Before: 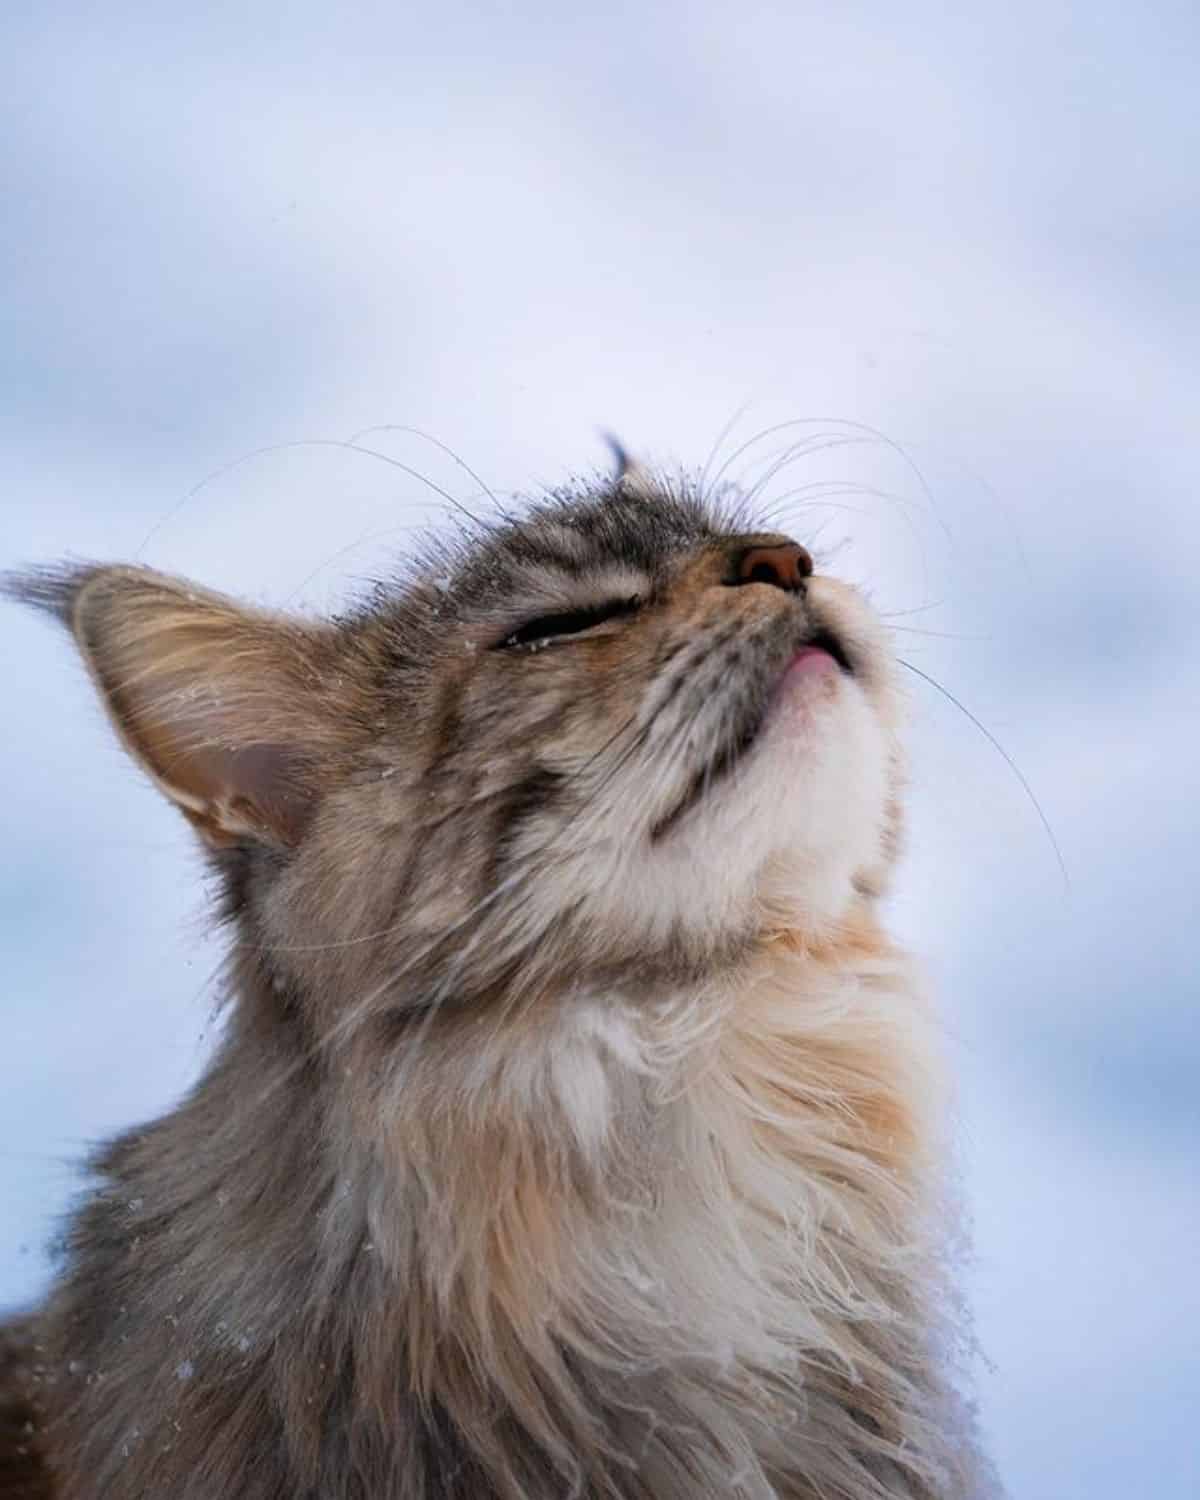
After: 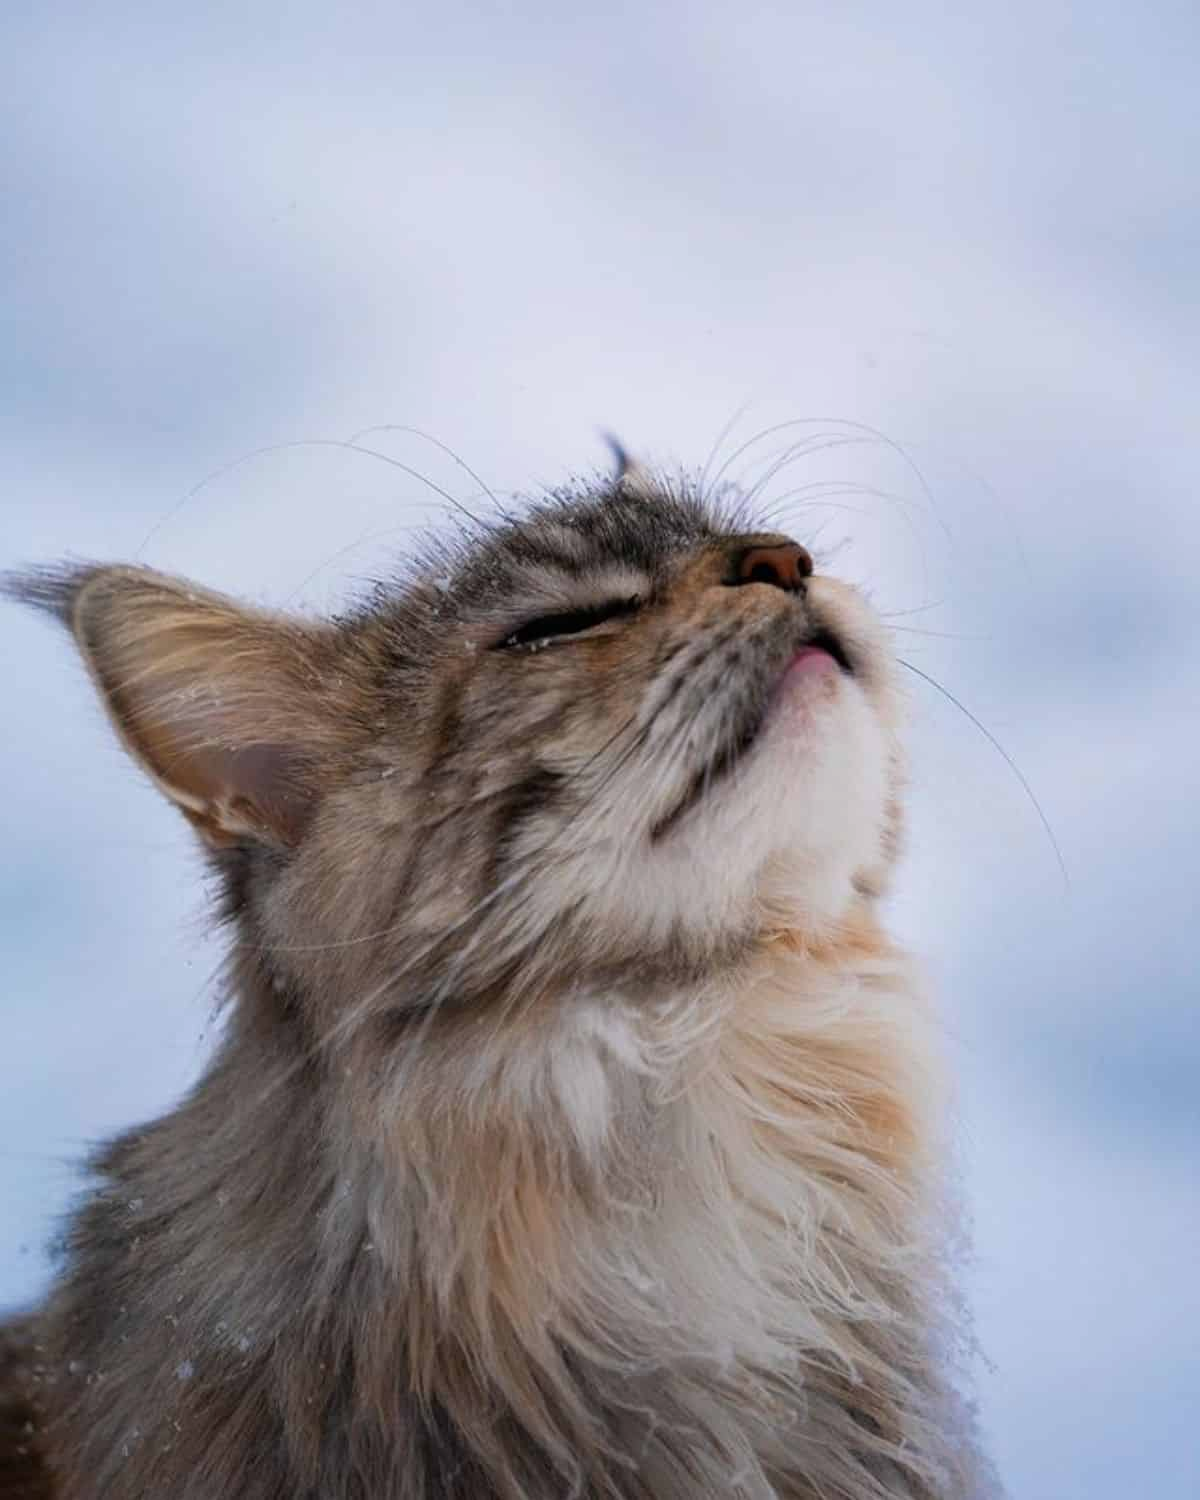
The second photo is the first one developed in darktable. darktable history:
exposure: exposure -0.169 EV, compensate exposure bias true, compensate highlight preservation false
